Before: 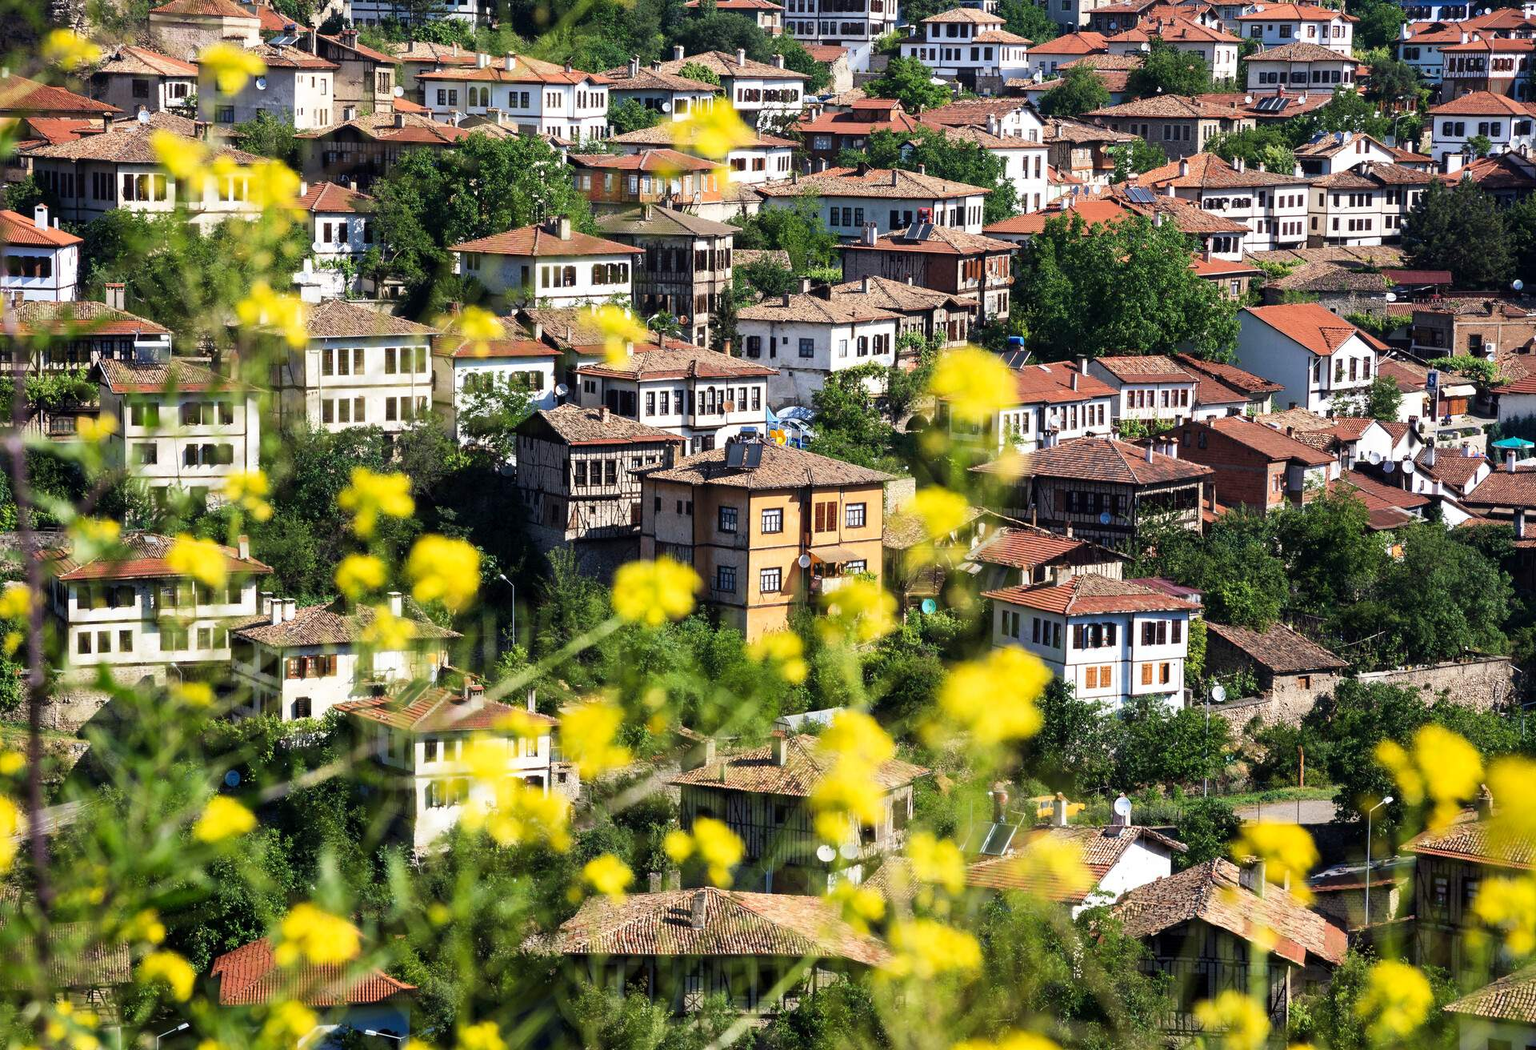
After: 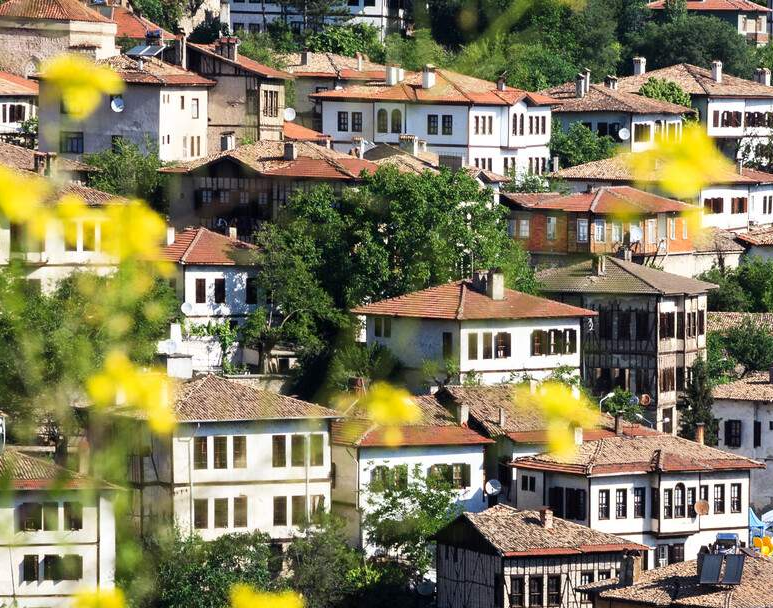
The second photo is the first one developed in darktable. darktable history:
crop and rotate: left 10.889%, top 0.05%, right 48.818%, bottom 53.562%
